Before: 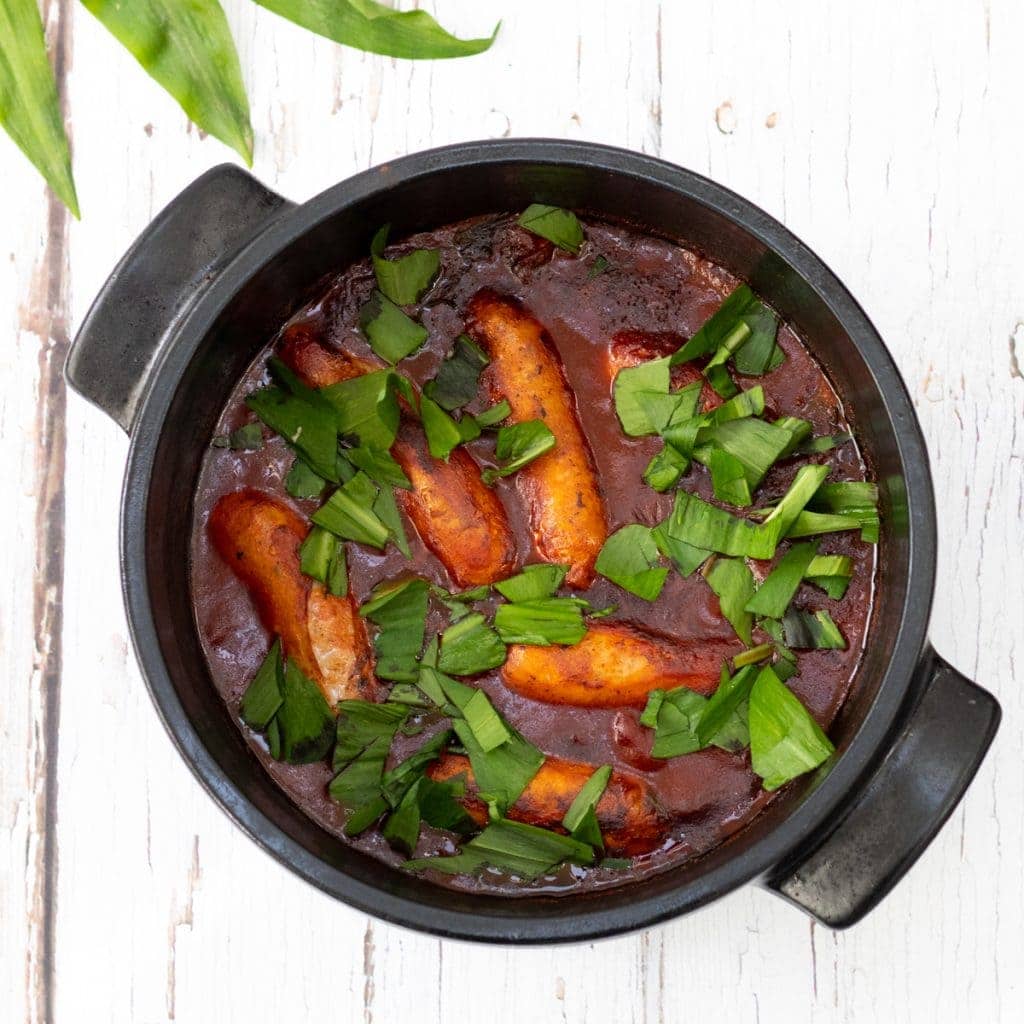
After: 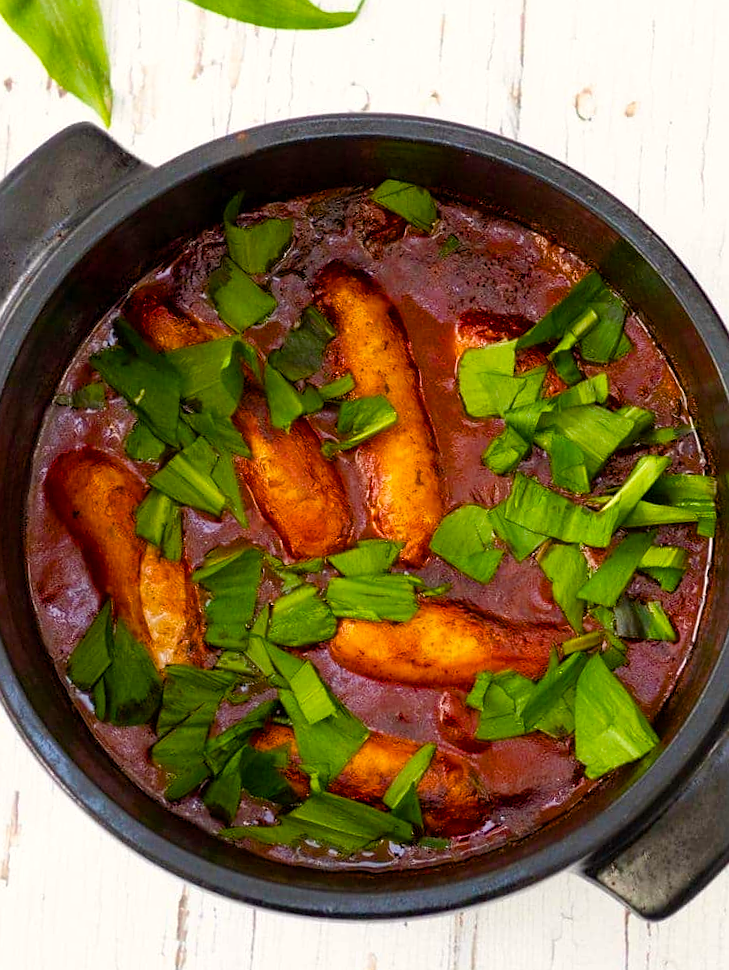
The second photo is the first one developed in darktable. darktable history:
crop and rotate: angle -3.18°, left 14.07%, top 0.039%, right 10.829%, bottom 0.055%
sharpen: radius 1.027
color calibration: x 0.341, y 0.354, temperature 5190.76 K
color balance rgb: perceptual saturation grading › global saturation 25.842%, perceptual saturation grading › highlights -27.618%, perceptual saturation grading › shadows 33.457%, global vibrance 50.115%
